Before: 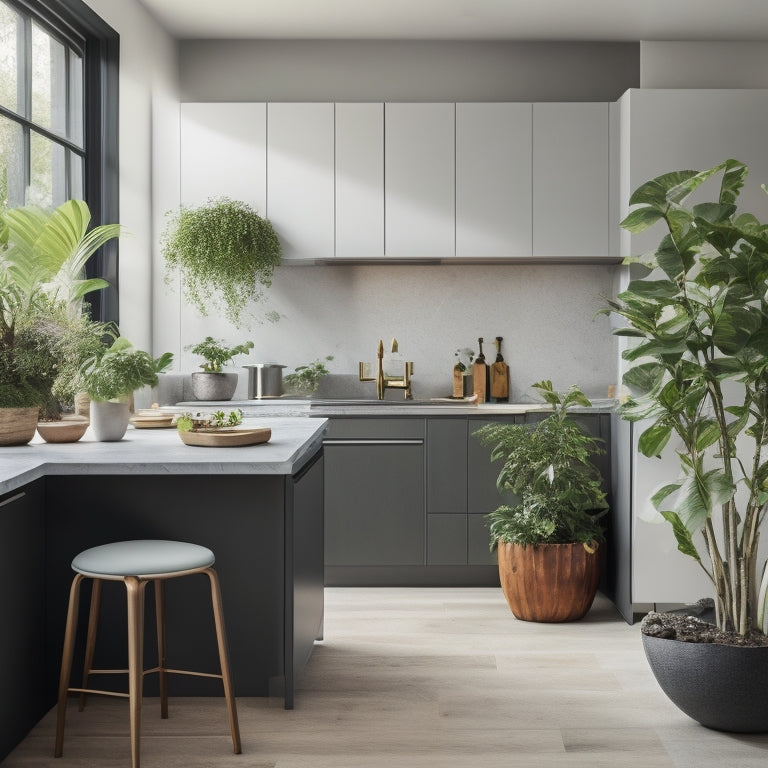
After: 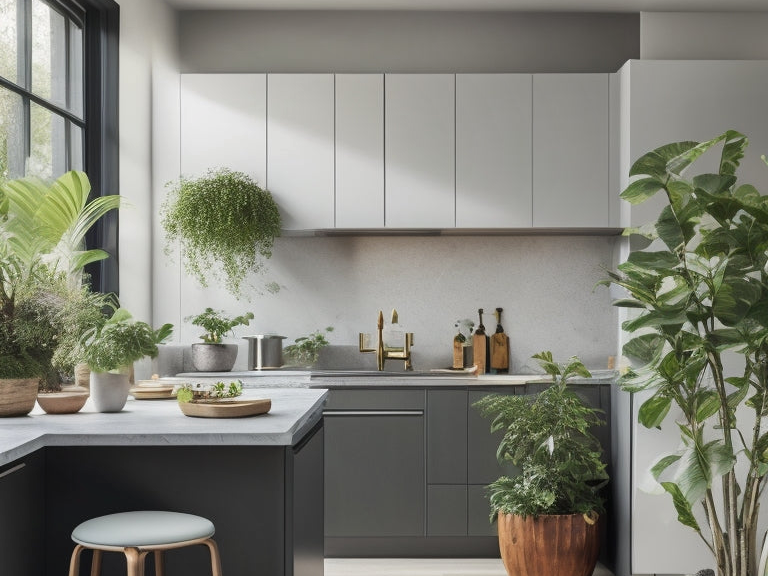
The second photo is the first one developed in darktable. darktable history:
crop: top 3.857%, bottom 21.132%
shadows and highlights: low approximation 0.01, soften with gaussian
